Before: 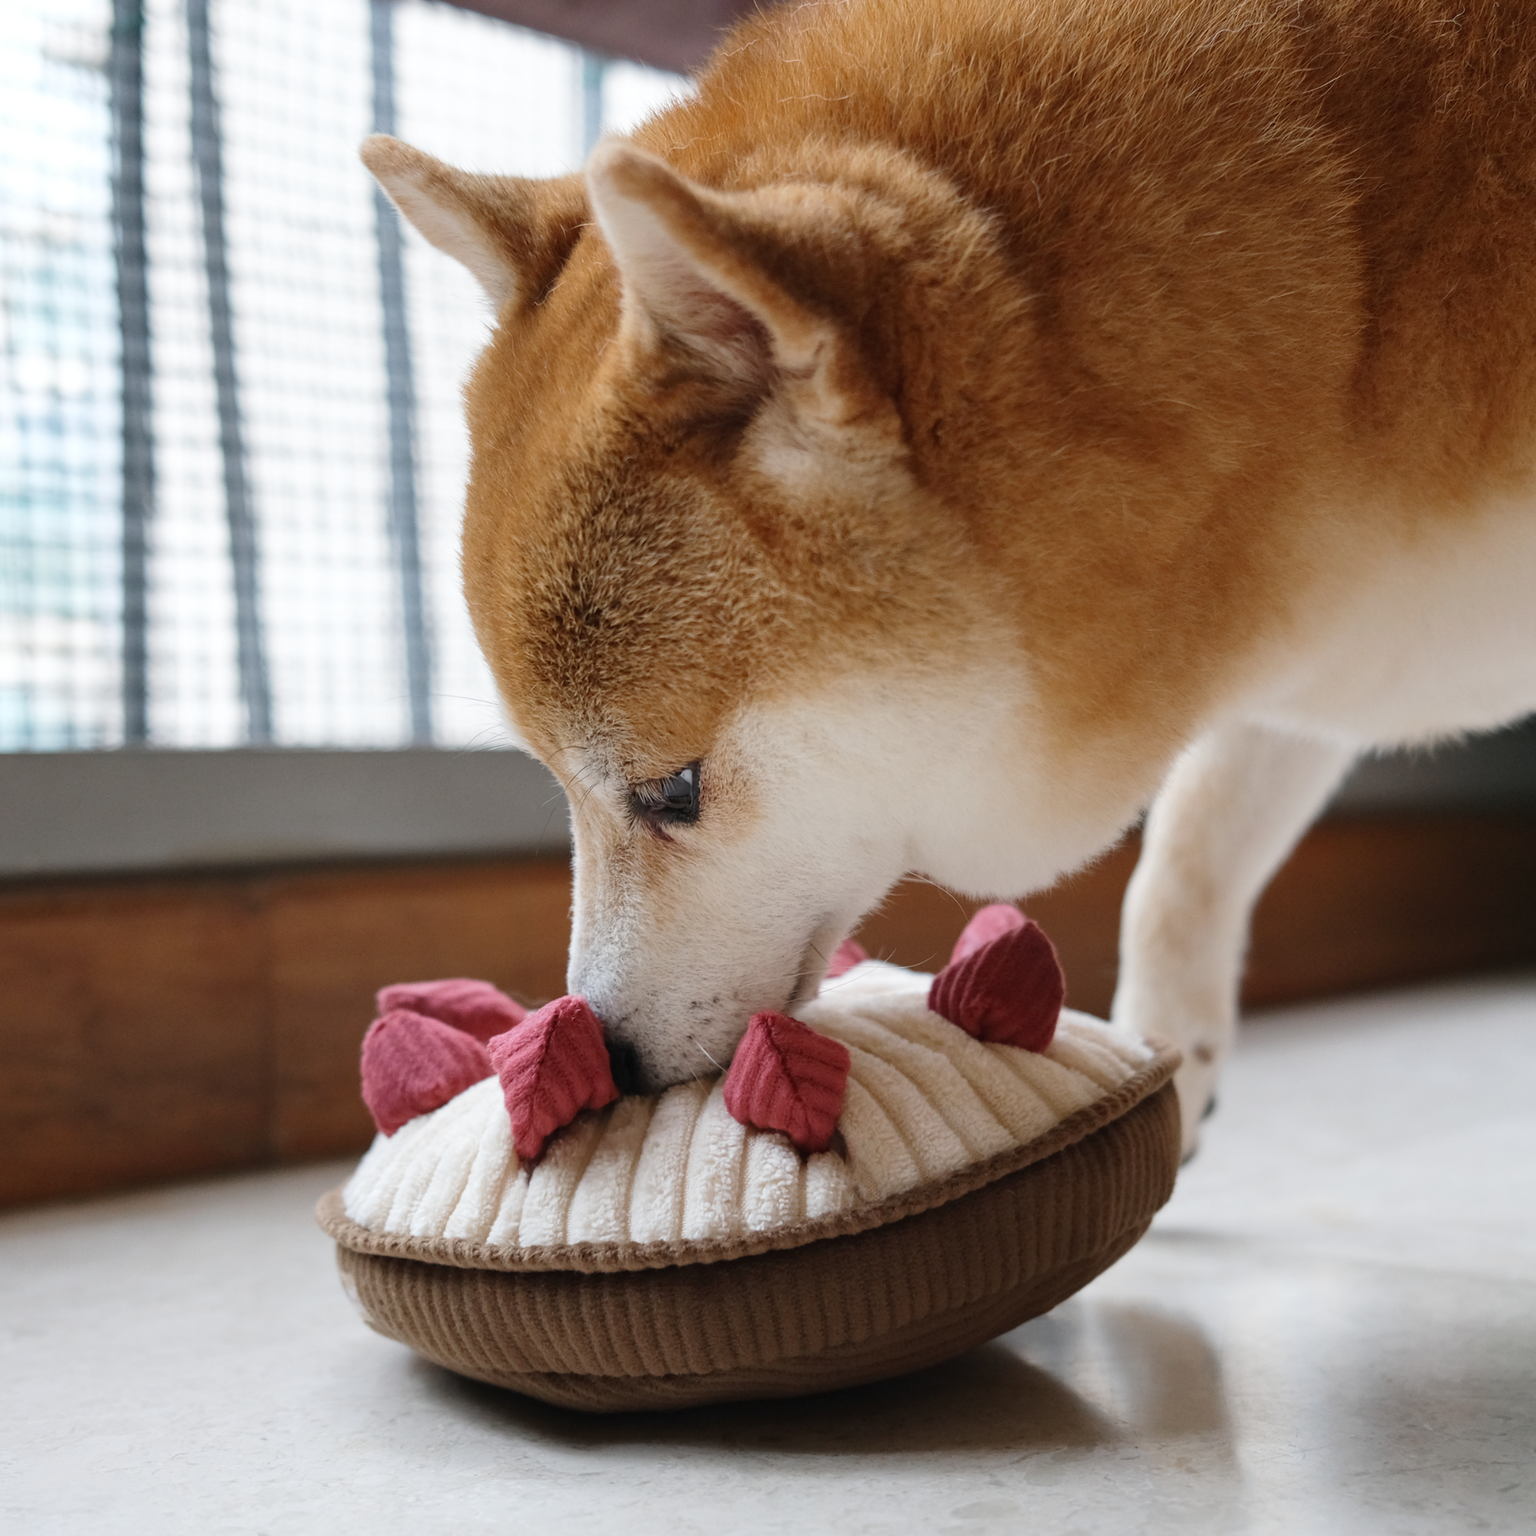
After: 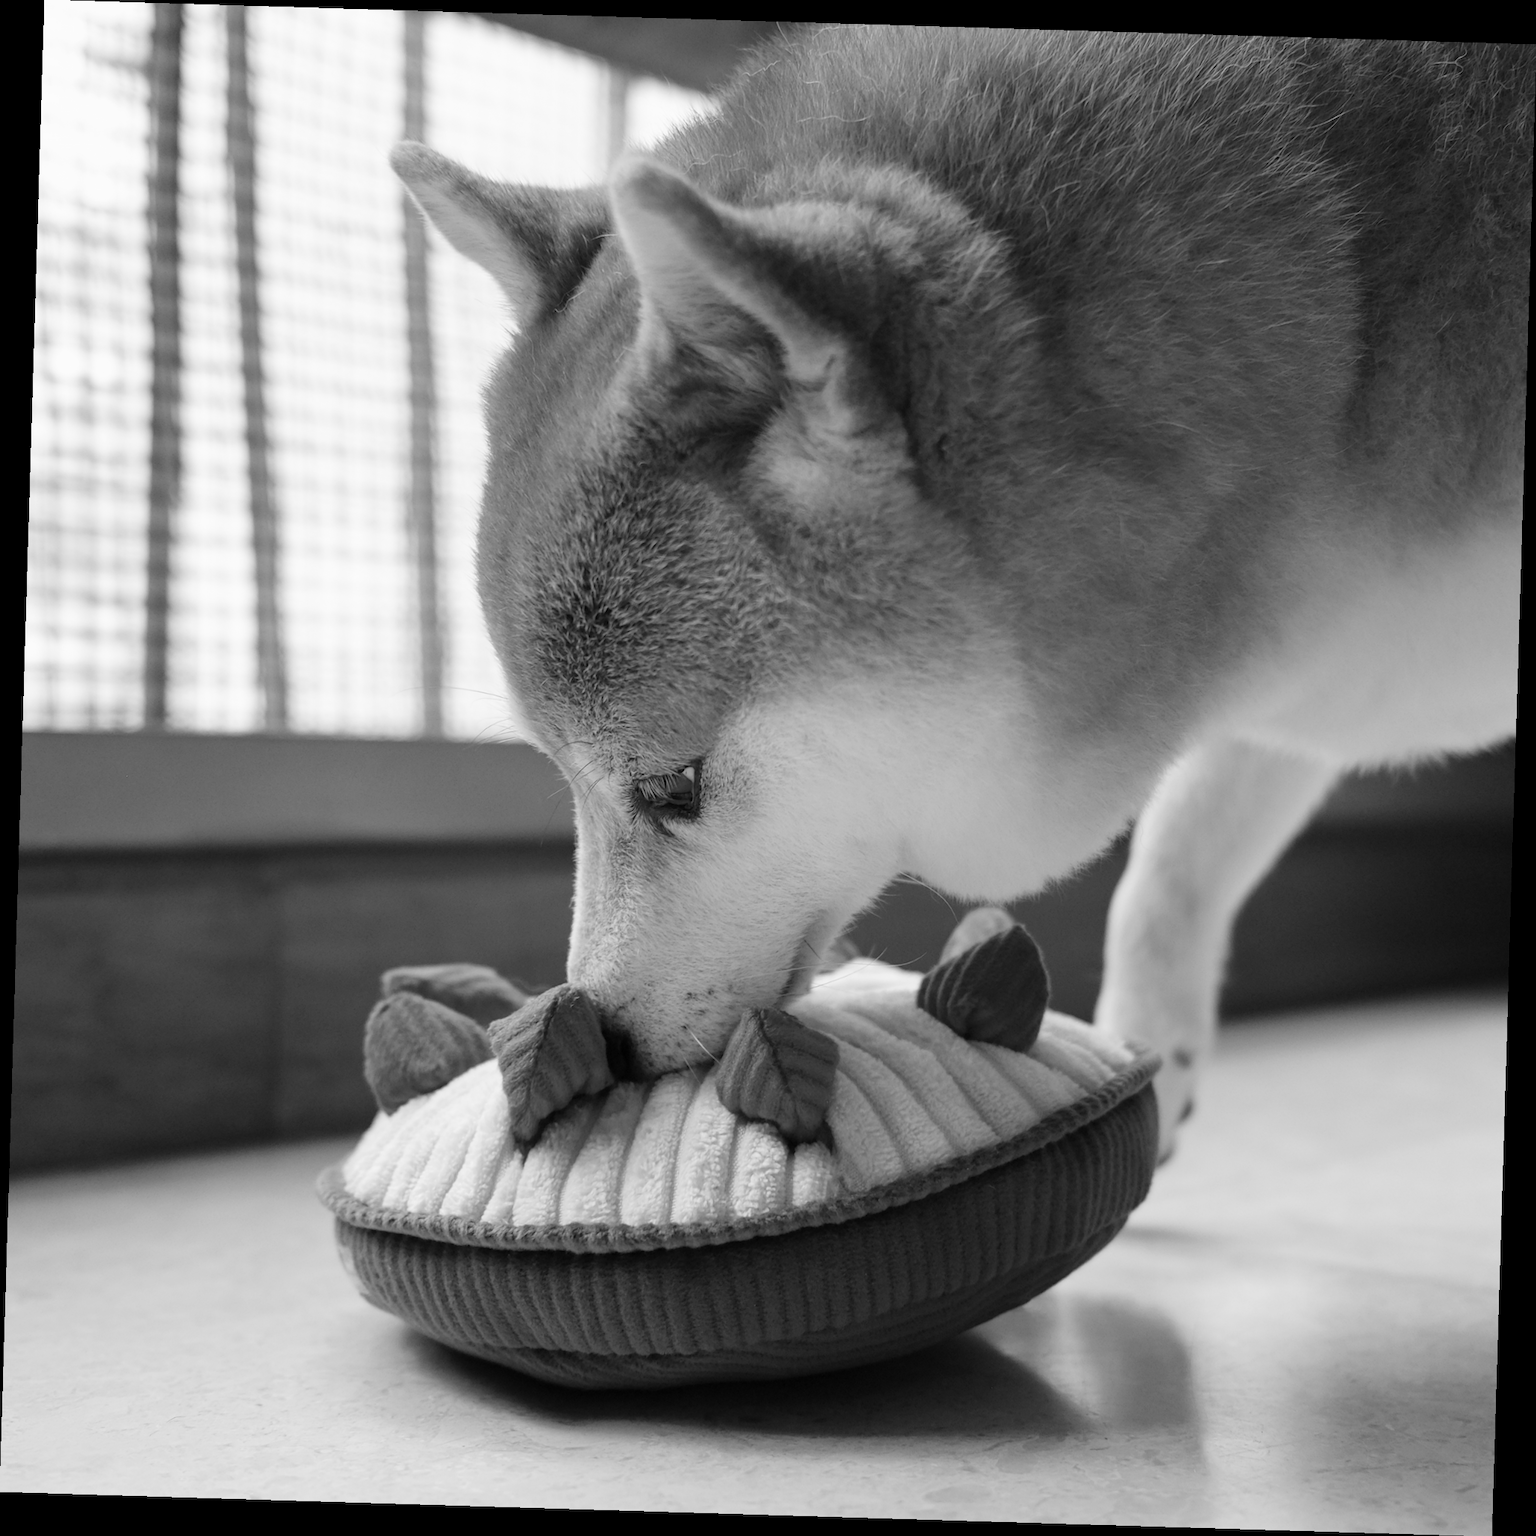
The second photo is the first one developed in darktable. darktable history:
monochrome: on, module defaults
exposure: black level correction 0.001, compensate highlight preservation false
white balance: red 0.925, blue 1.046
rotate and perspective: rotation 1.72°, automatic cropping off
